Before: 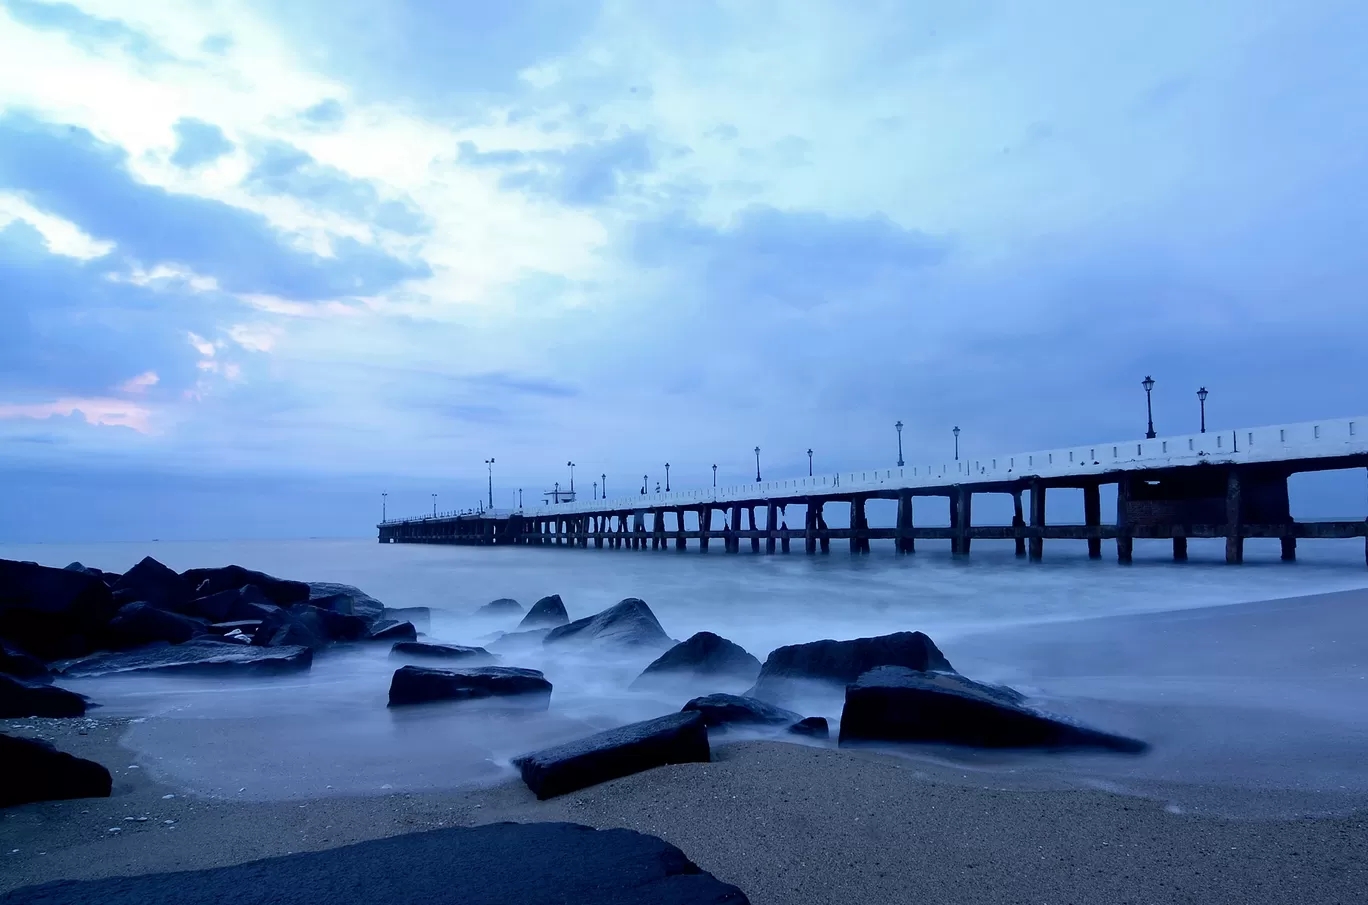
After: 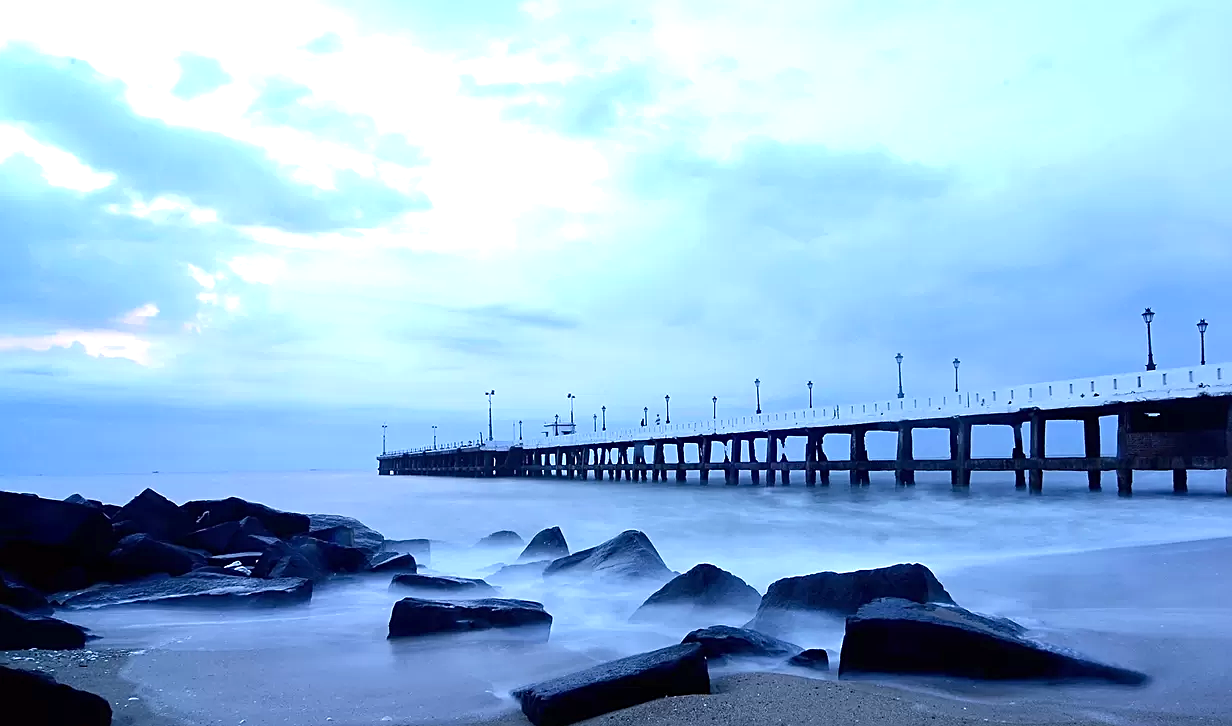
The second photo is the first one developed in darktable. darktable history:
crop: top 7.543%, right 9.901%, bottom 12.099%
exposure: black level correction 0, exposure 0.699 EV, compensate highlight preservation false
sharpen: on, module defaults
